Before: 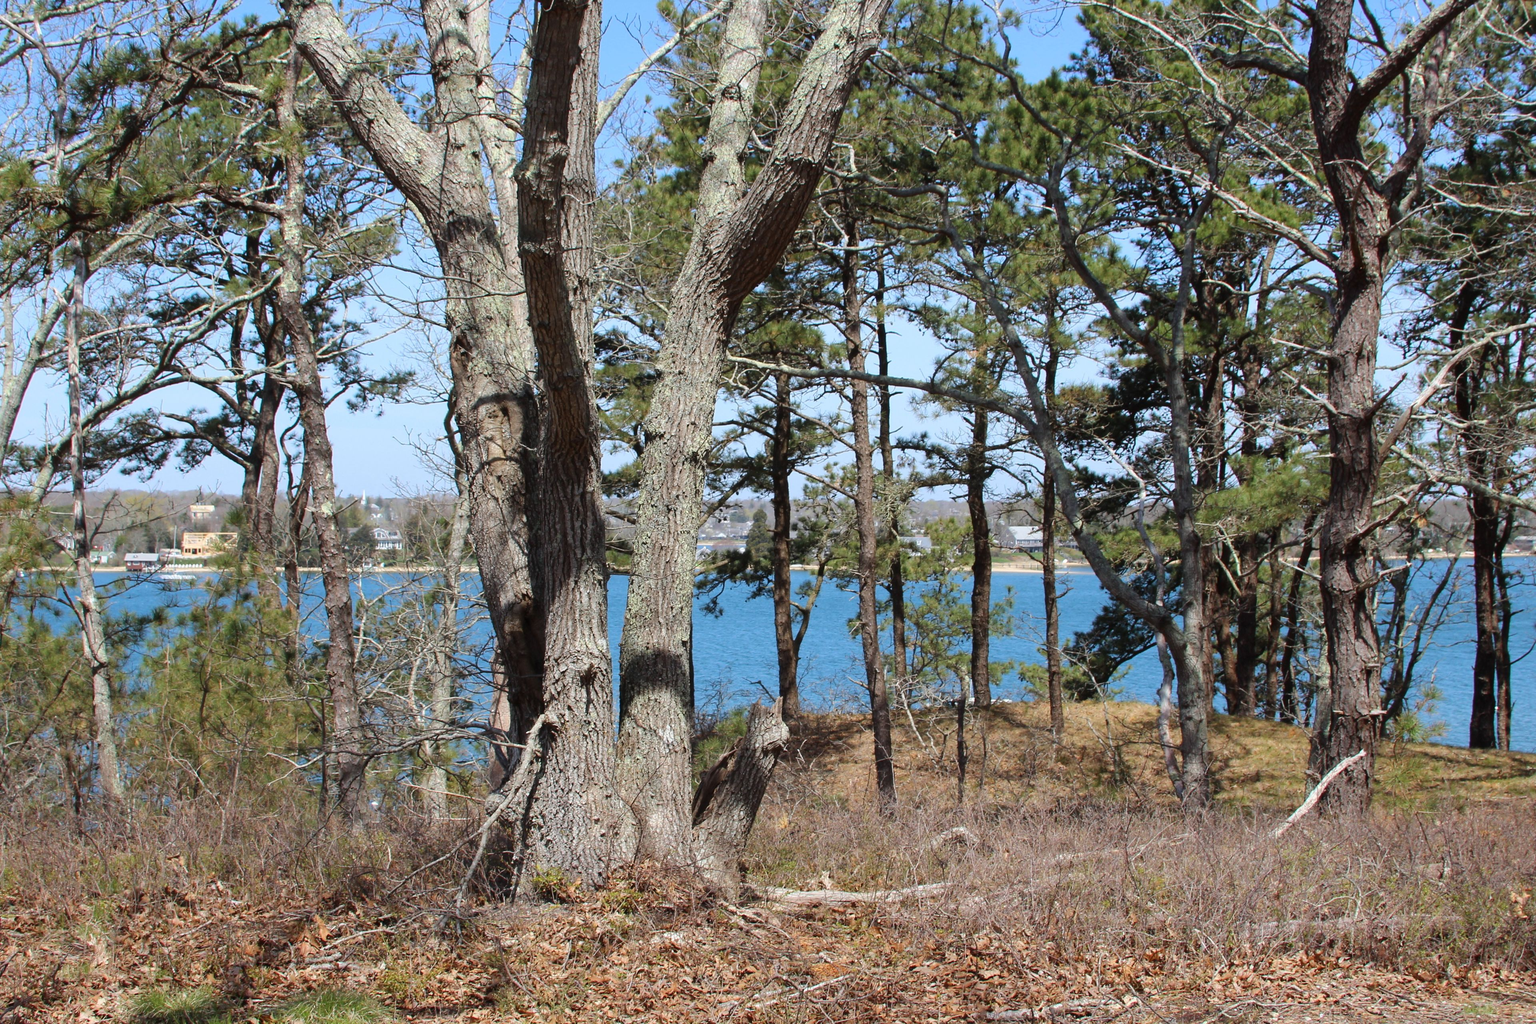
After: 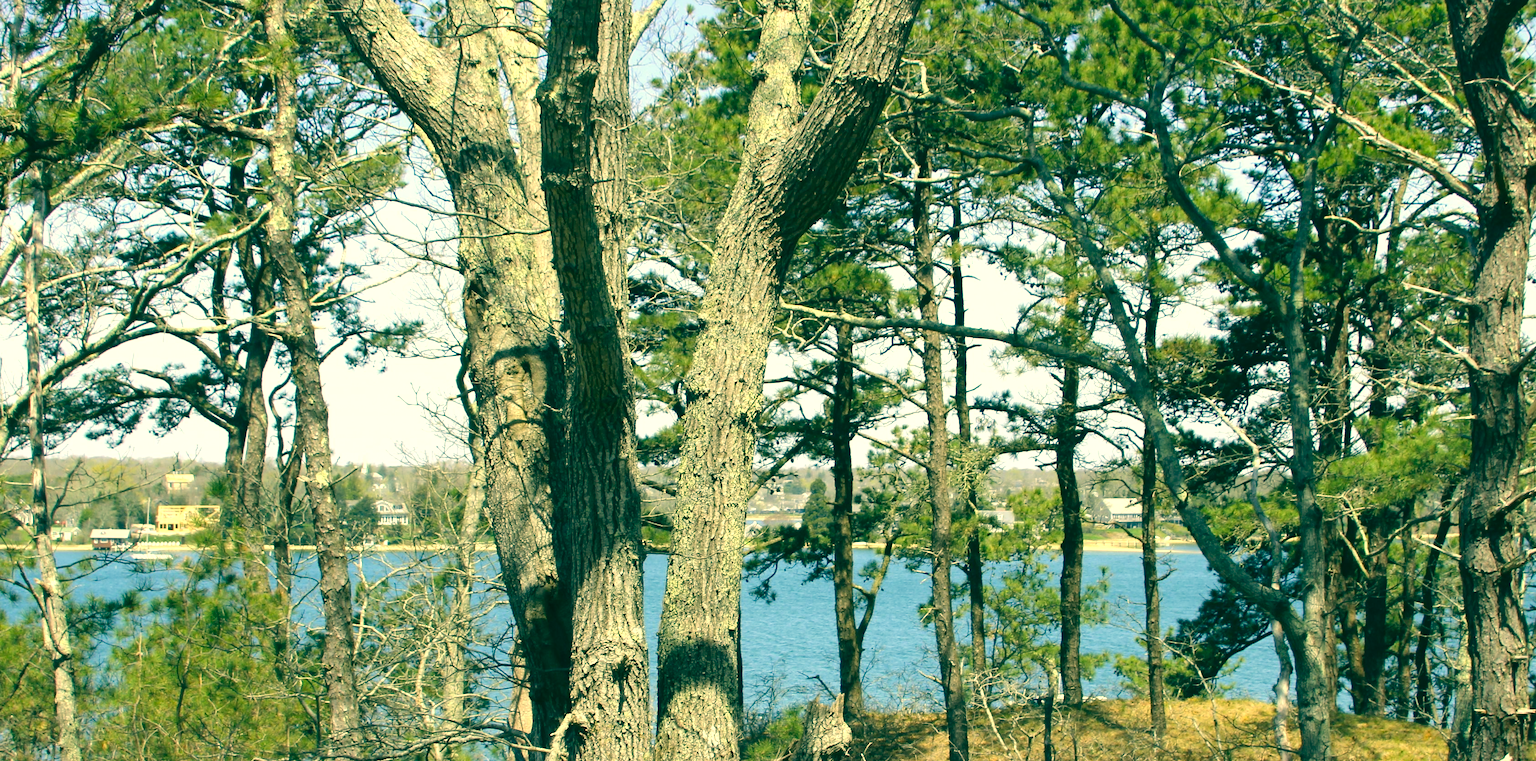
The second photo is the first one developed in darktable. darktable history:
crop: left 2.984%, top 8.944%, right 9.652%, bottom 26.078%
exposure: exposure 0.635 EV, compensate highlight preservation false
color correction: highlights a* 1.99, highlights b* 34.59, shadows a* -37.26, shadows b* -6.2
